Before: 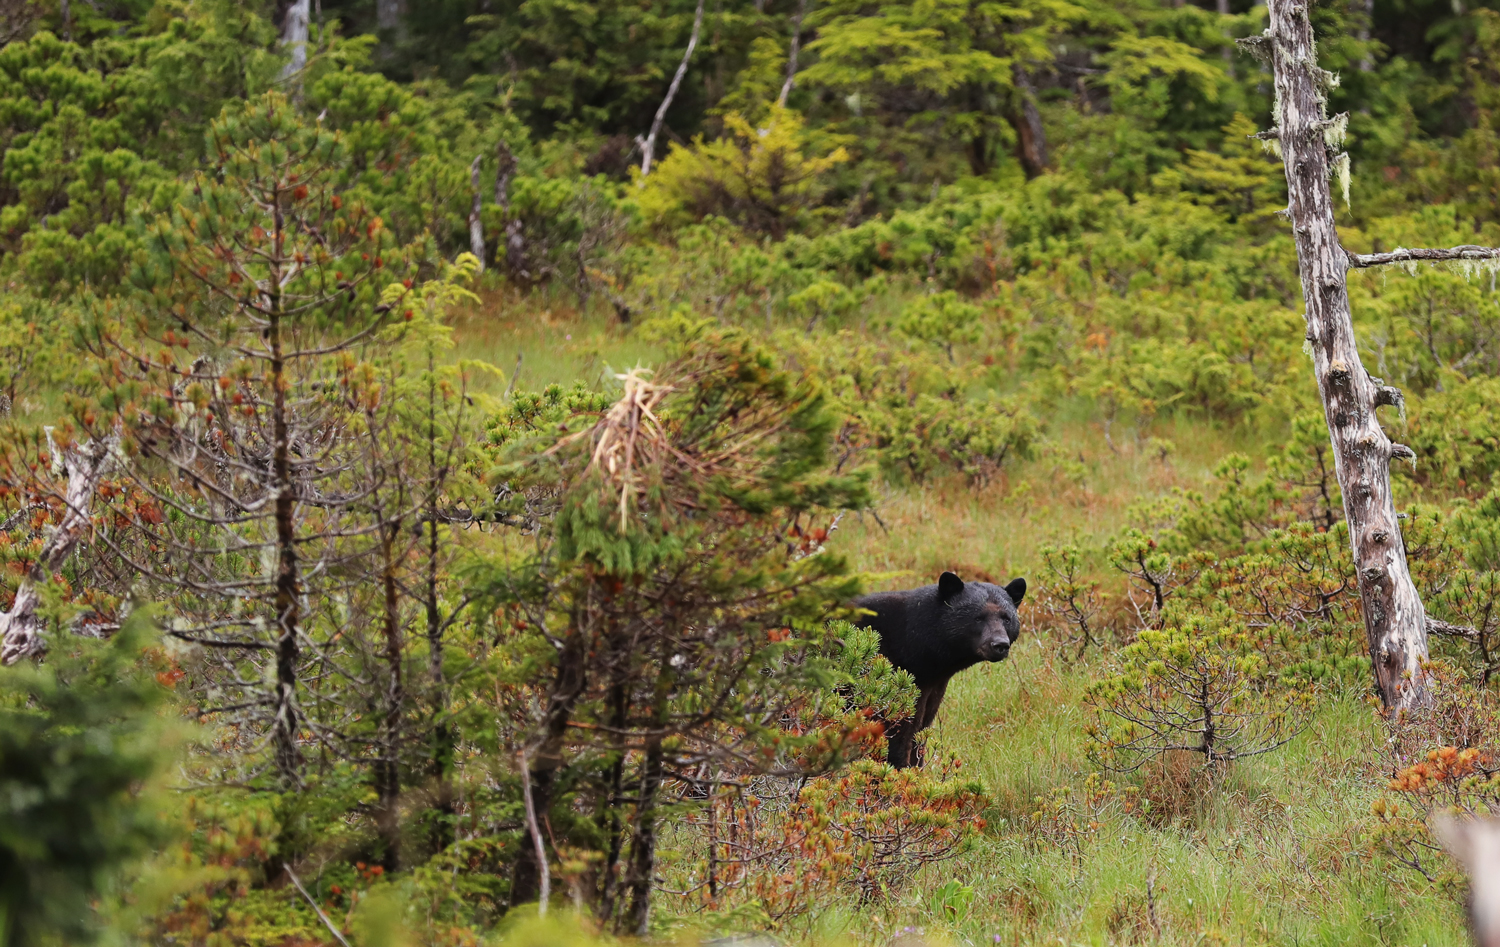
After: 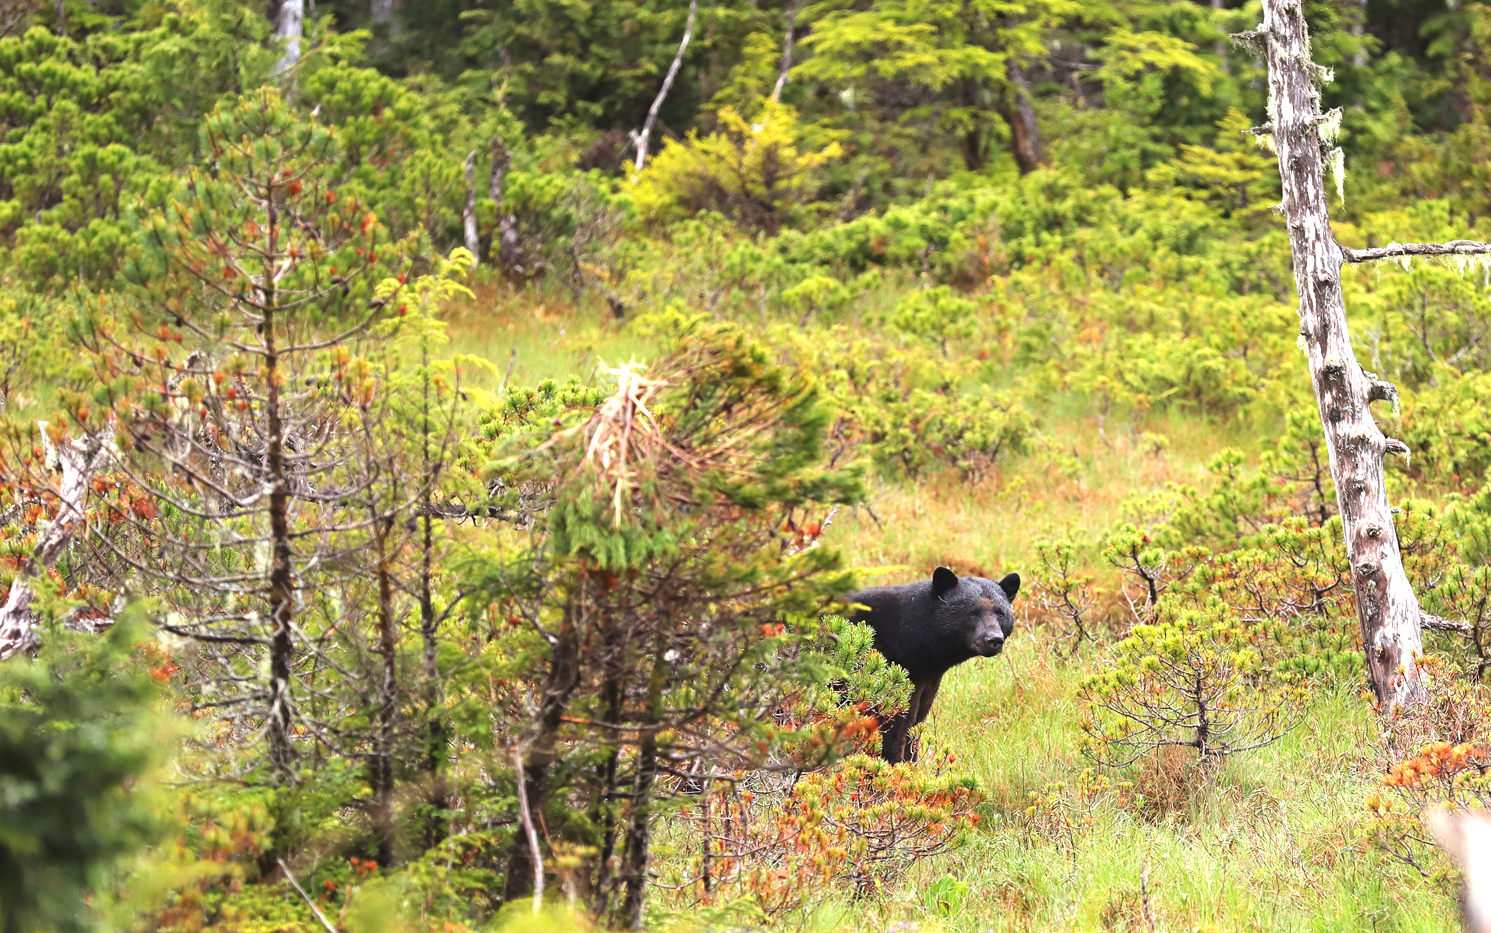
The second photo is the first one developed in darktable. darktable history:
local contrast: mode bilateral grid, contrast 100, coarseness 99, detail 91%, midtone range 0.2
crop: left 0.428%, top 0.554%, right 0.155%, bottom 0.887%
exposure: black level correction 0, exposure 1.098 EV, compensate highlight preservation false
